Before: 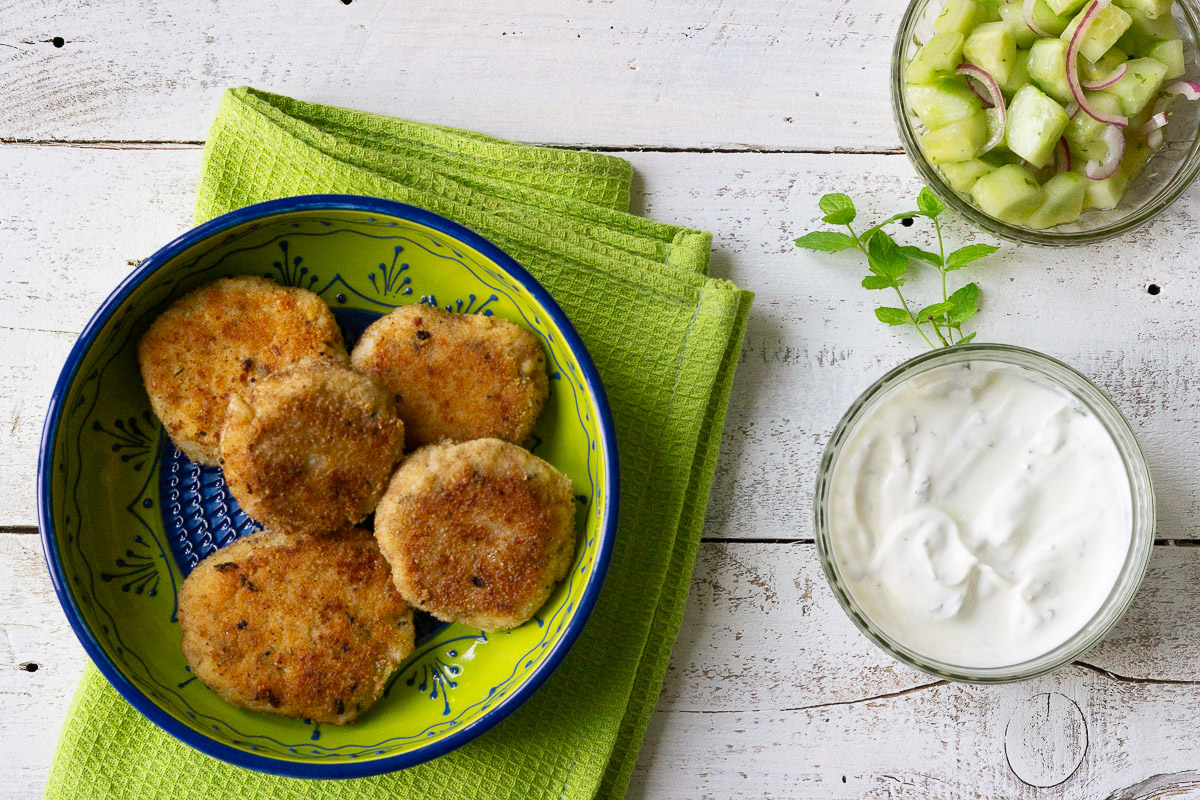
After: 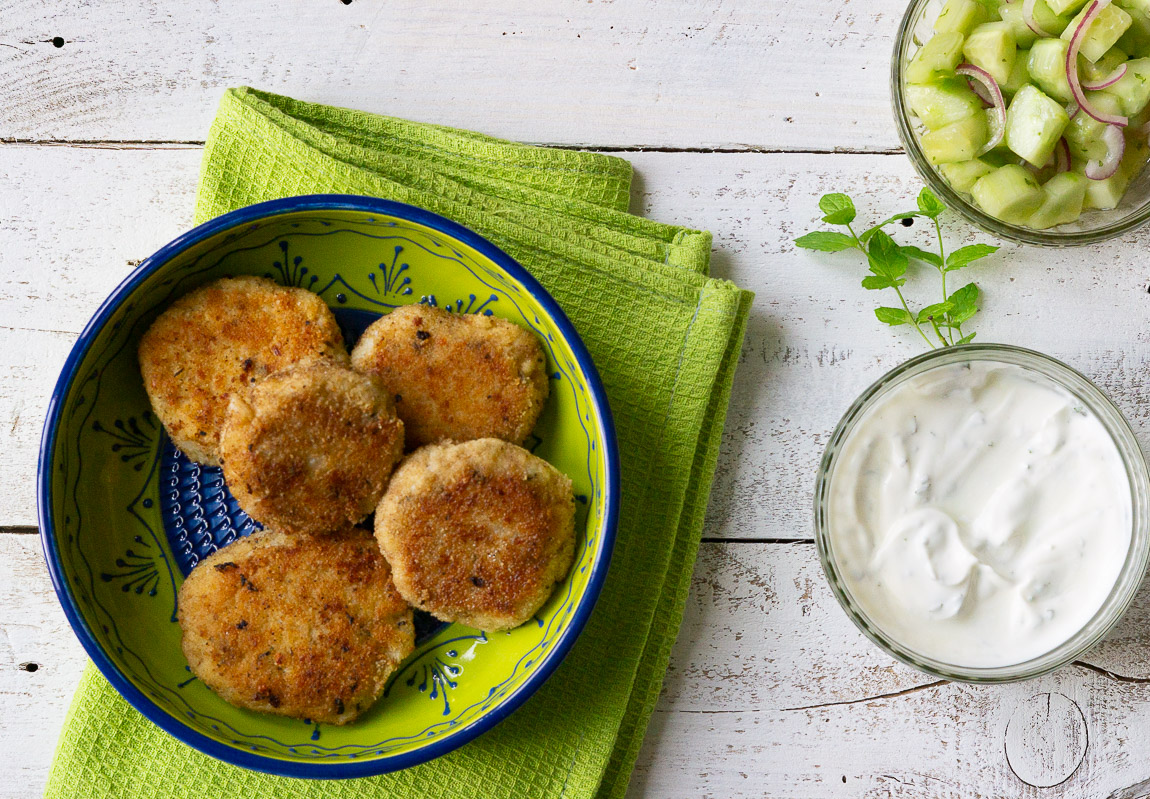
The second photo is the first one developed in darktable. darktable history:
crop: right 4.126%, bottom 0.031%
